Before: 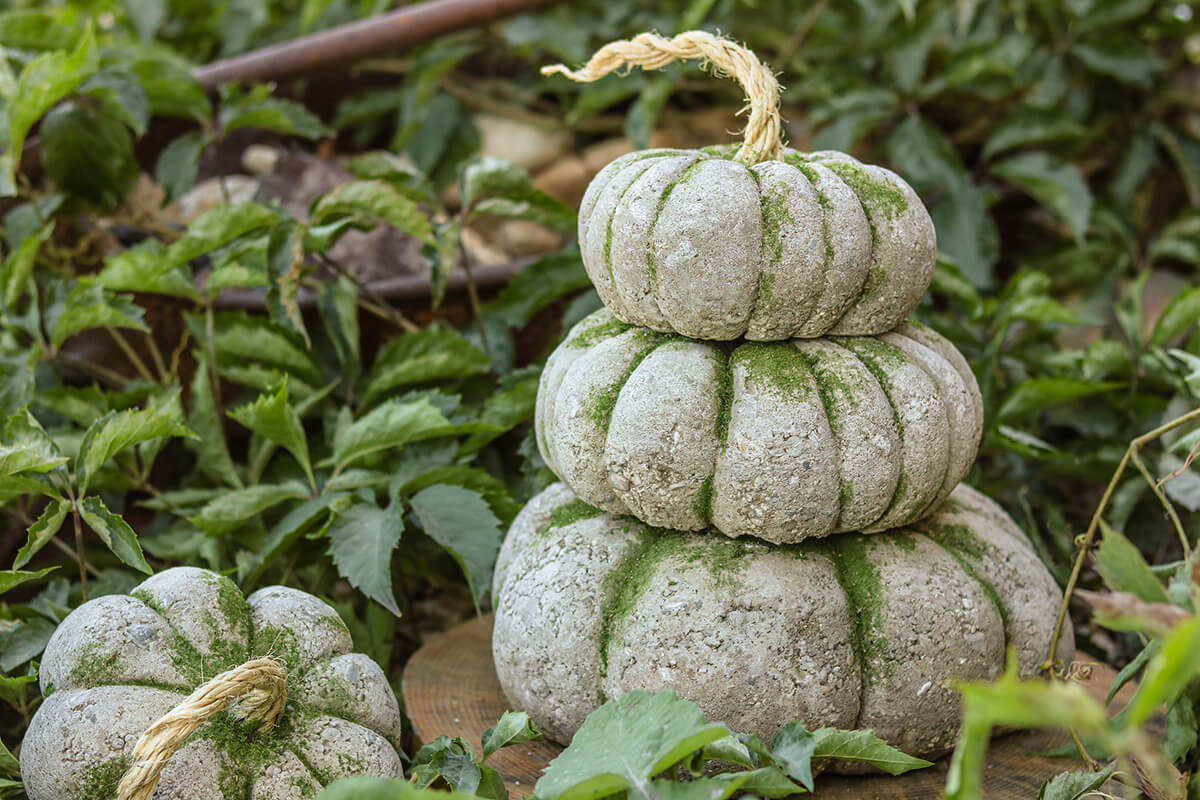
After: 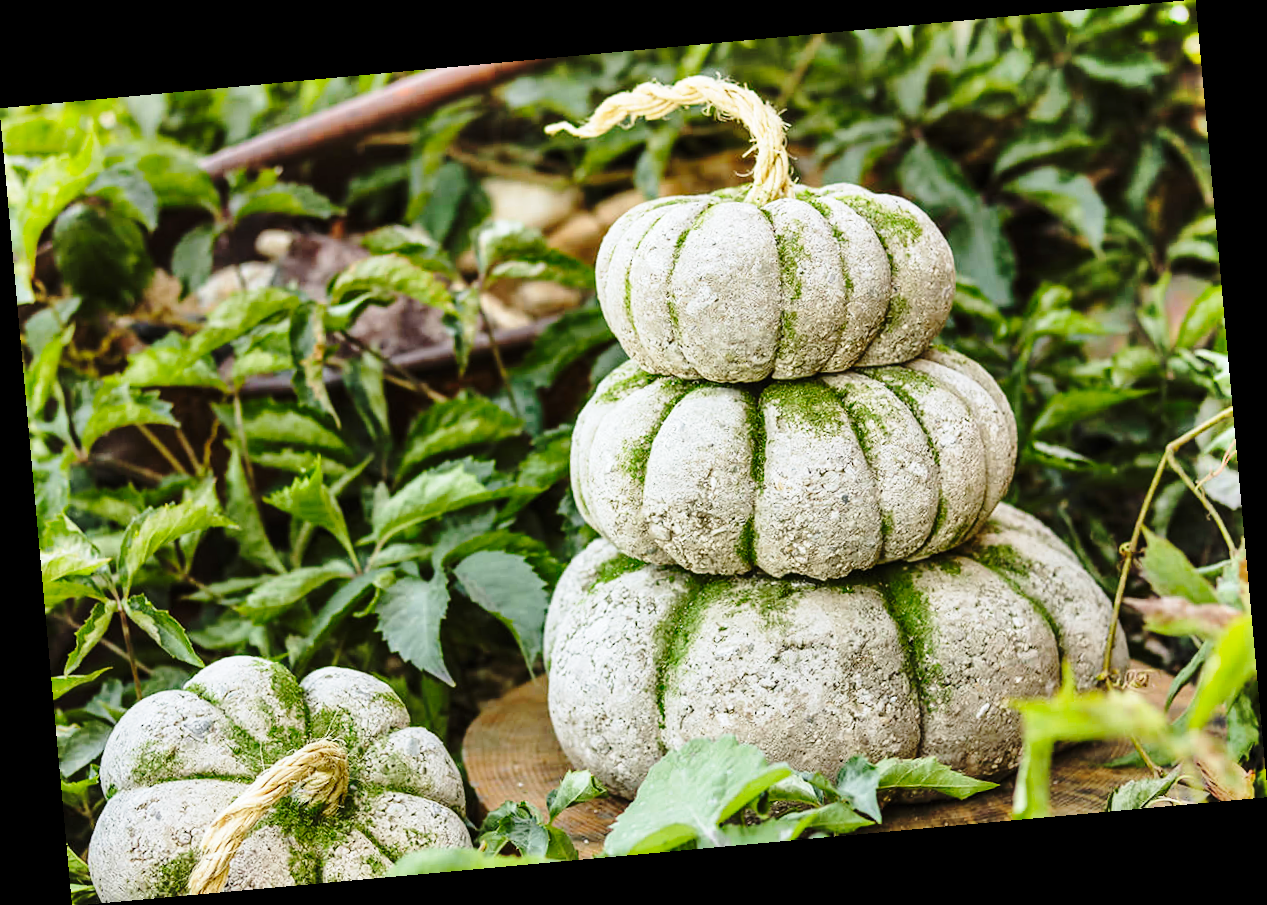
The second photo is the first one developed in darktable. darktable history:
base curve: curves: ch0 [(0, 0) (0.04, 0.03) (0.133, 0.232) (0.448, 0.748) (0.843, 0.968) (1, 1)], preserve colors none
rotate and perspective: rotation -5.2°, automatic cropping off
shadows and highlights: low approximation 0.01, soften with gaussian
